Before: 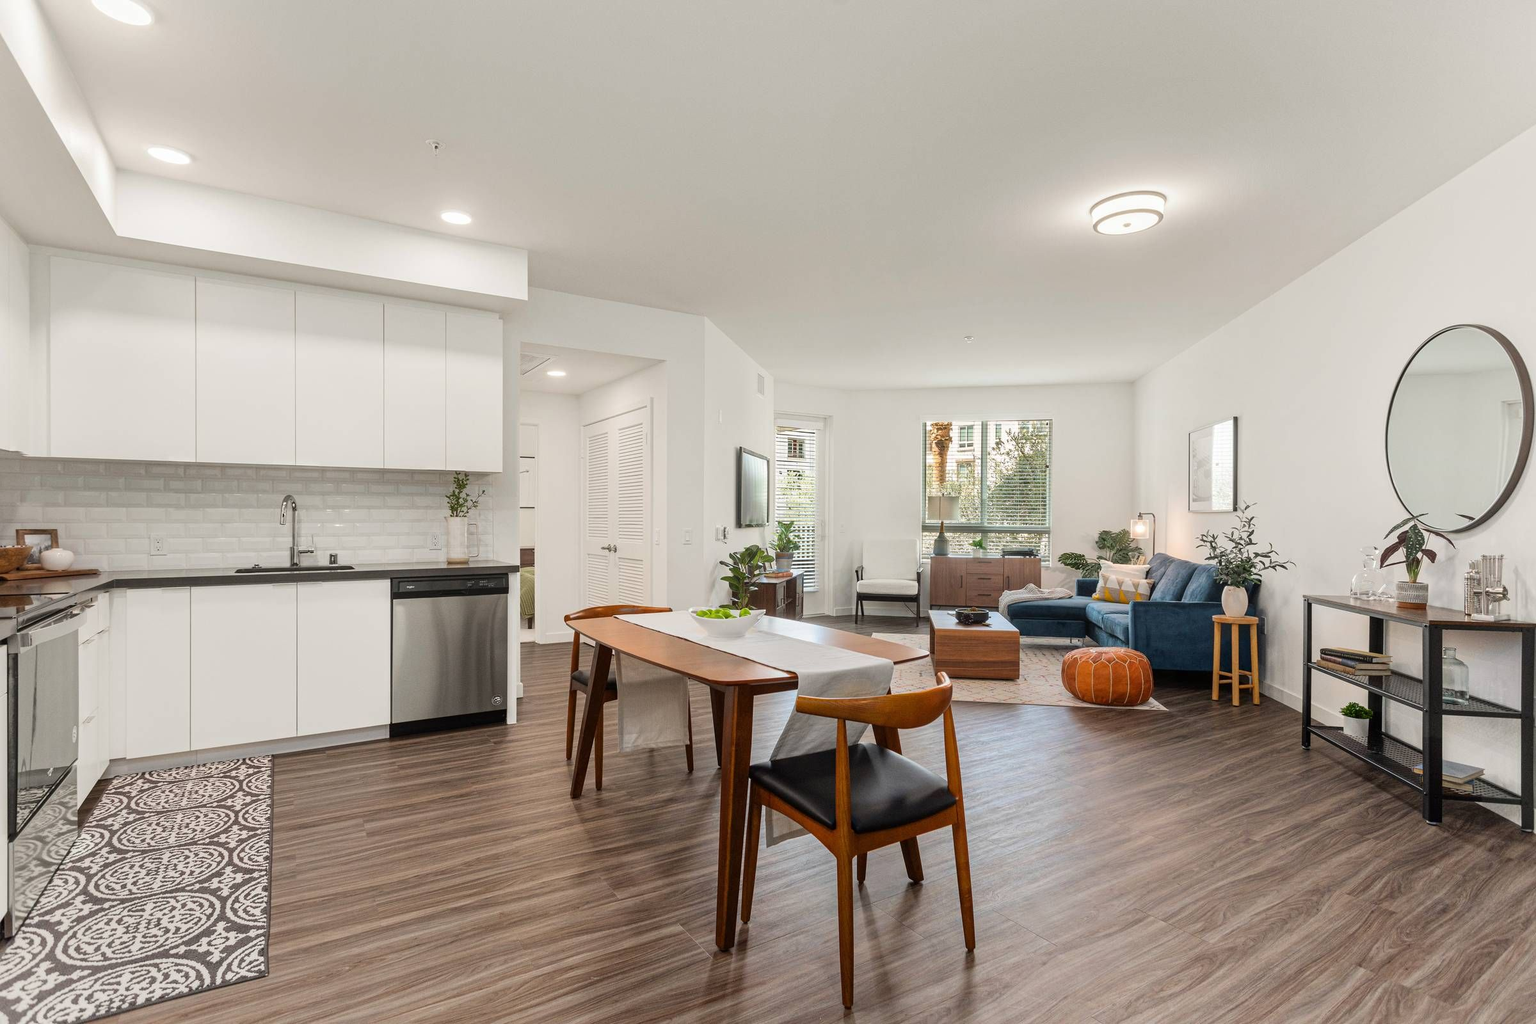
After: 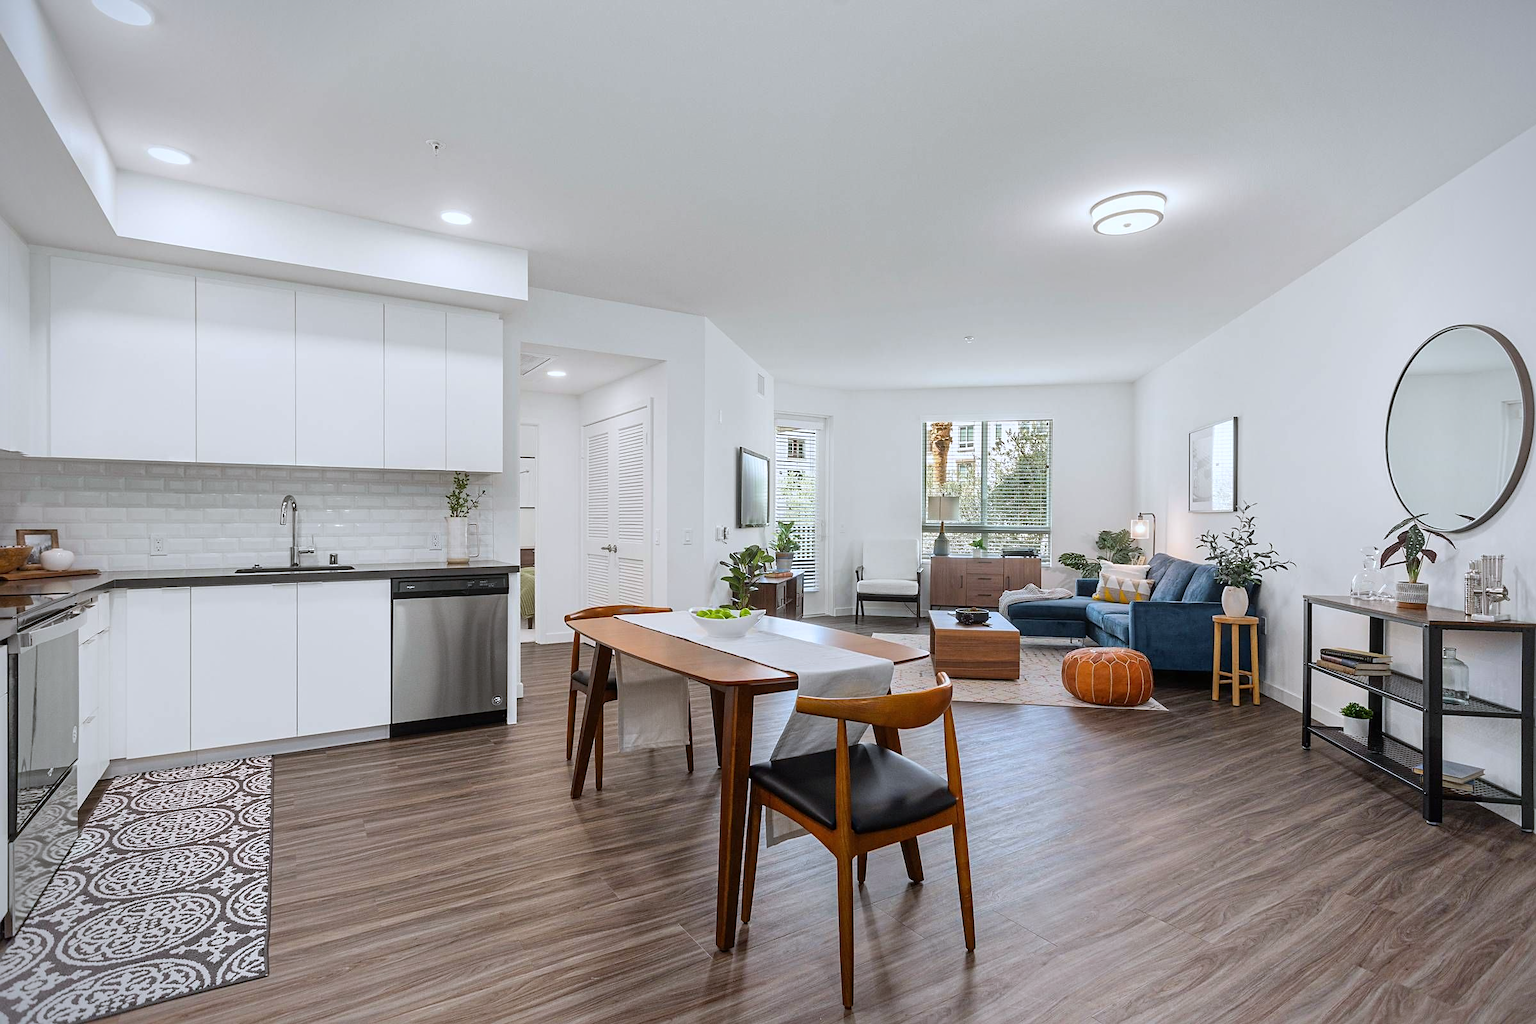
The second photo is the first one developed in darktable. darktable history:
white balance: red 0.954, blue 1.079
sharpen: radius 1.864, amount 0.398, threshold 1.271
vignetting: fall-off start 88.53%, fall-off radius 44.2%, saturation 0.376, width/height ratio 1.161
